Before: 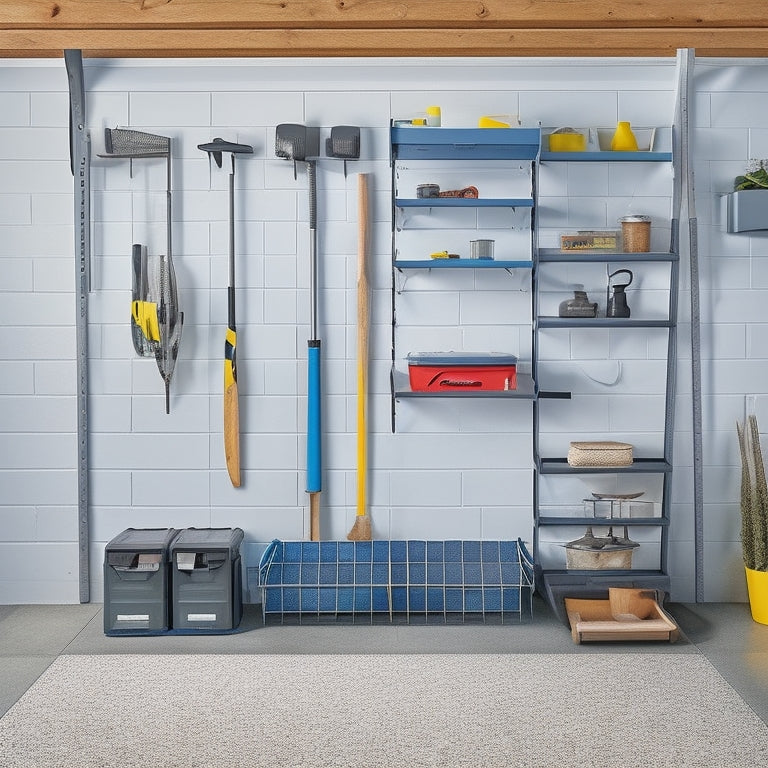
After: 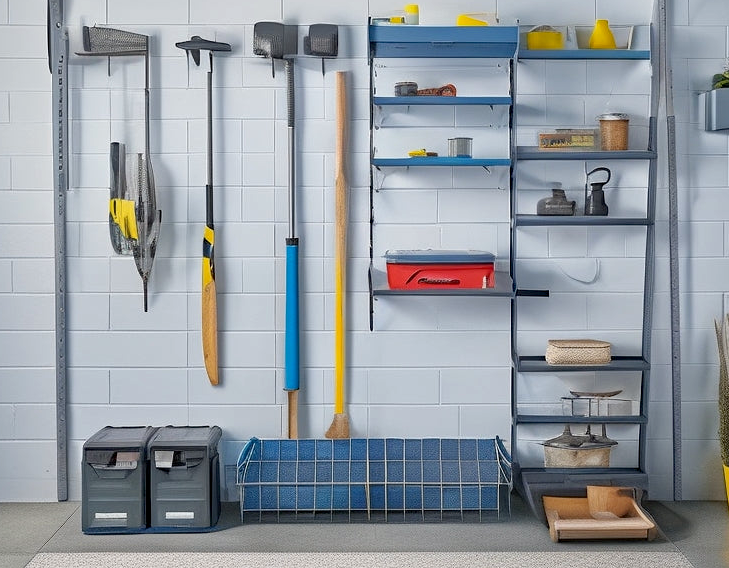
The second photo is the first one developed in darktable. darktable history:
haze removal: compatibility mode true, adaptive false
crop and rotate: left 2.991%, top 13.302%, right 1.981%, bottom 12.636%
